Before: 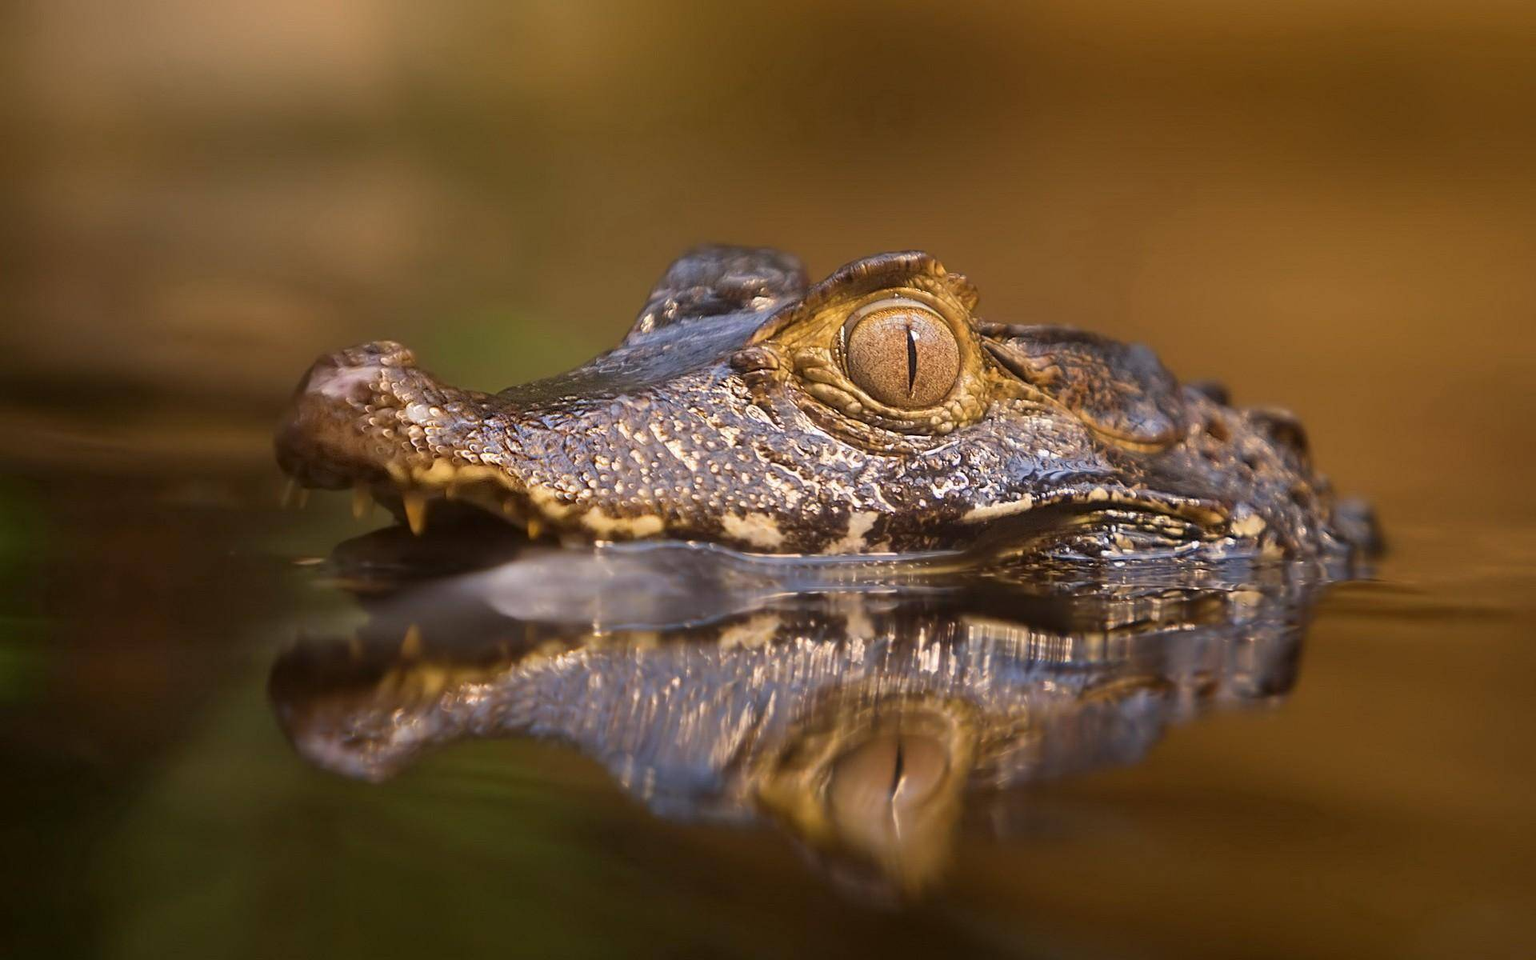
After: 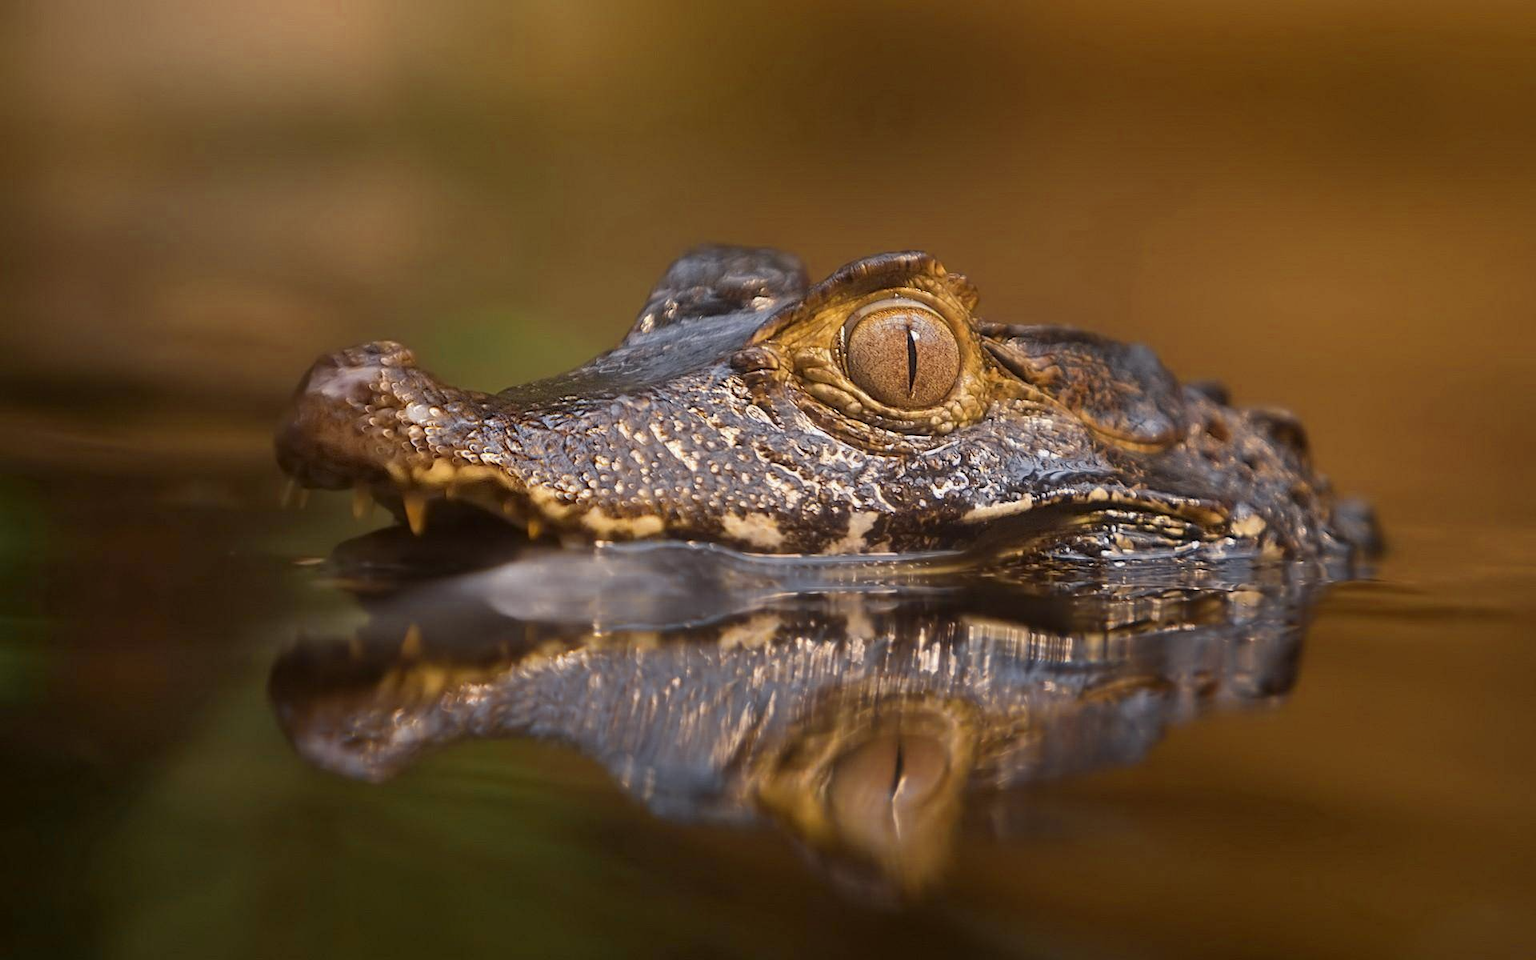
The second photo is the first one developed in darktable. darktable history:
color zones: curves: ch0 [(0.035, 0.242) (0.25, 0.5) (0.384, 0.214) (0.488, 0.255) (0.75, 0.5)]; ch1 [(0.063, 0.379) (0.25, 0.5) (0.354, 0.201) (0.489, 0.085) (0.729, 0.271)]; ch2 [(0.25, 0.5) (0.38, 0.517) (0.442, 0.51) (0.735, 0.456)]
